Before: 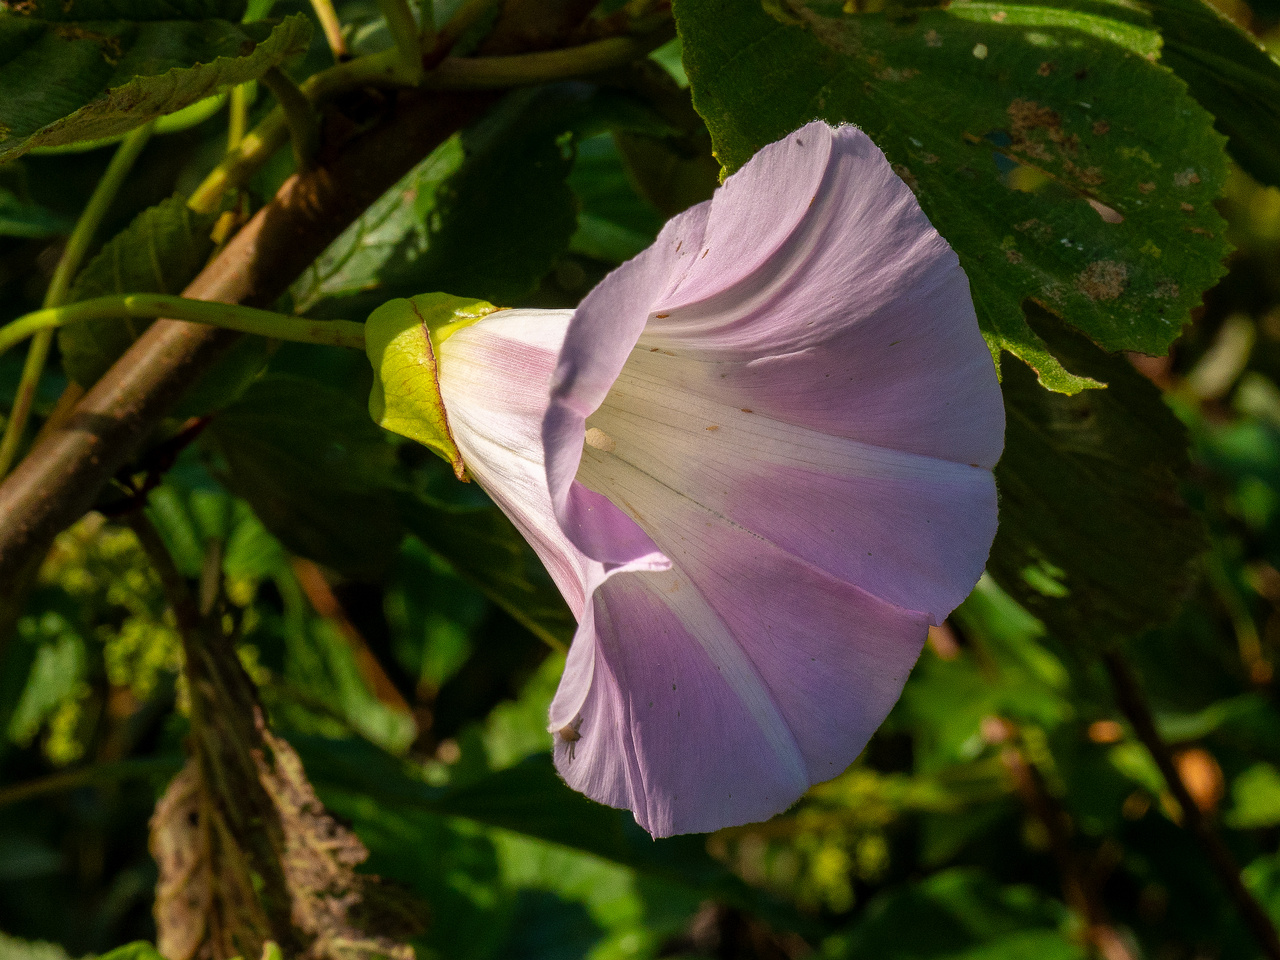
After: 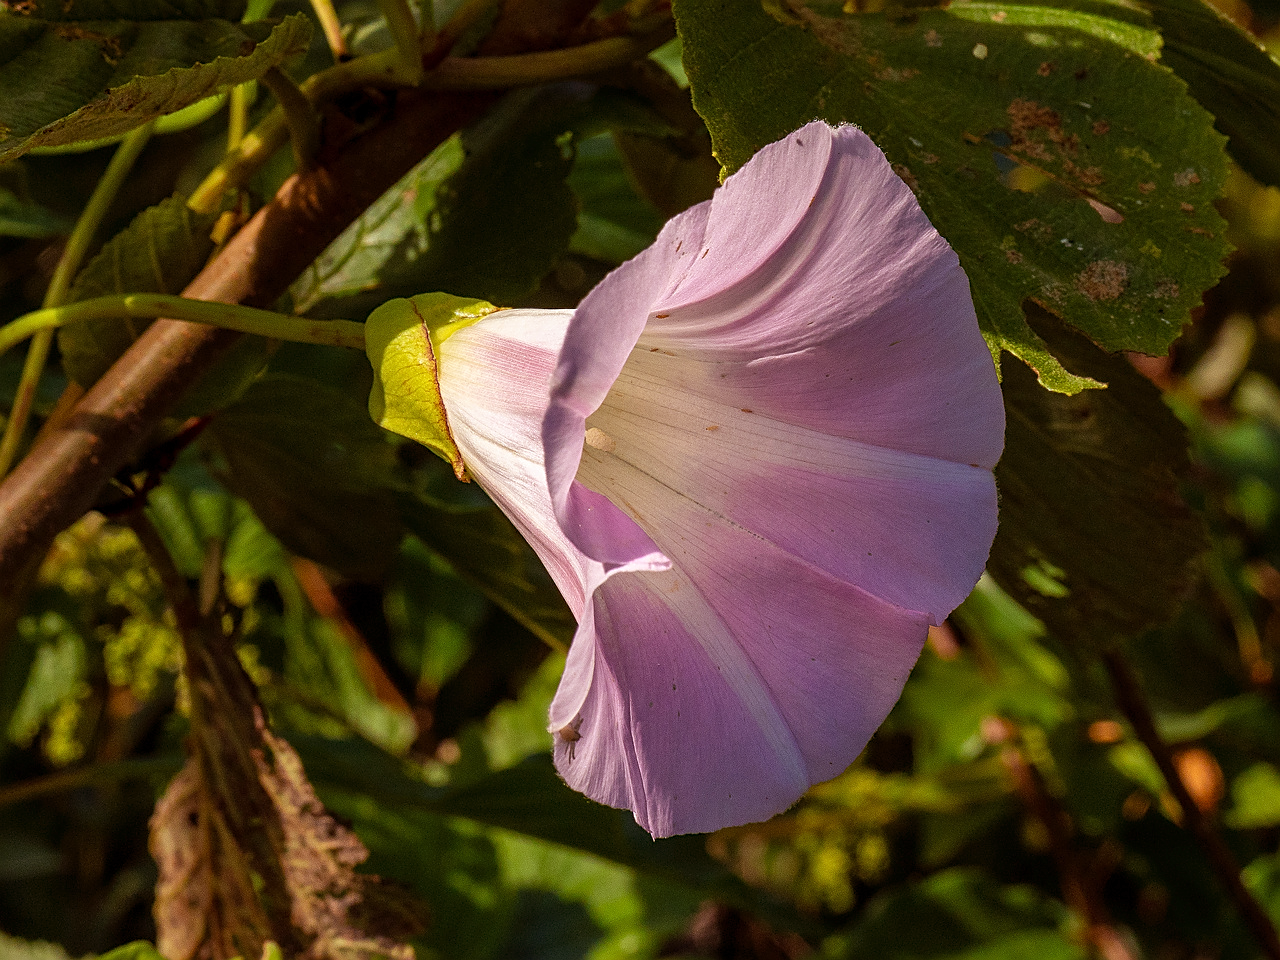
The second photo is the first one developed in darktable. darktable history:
rgb levels: mode RGB, independent channels, levels [[0, 0.474, 1], [0, 0.5, 1], [0, 0.5, 1]]
sharpen: on, module defaults
